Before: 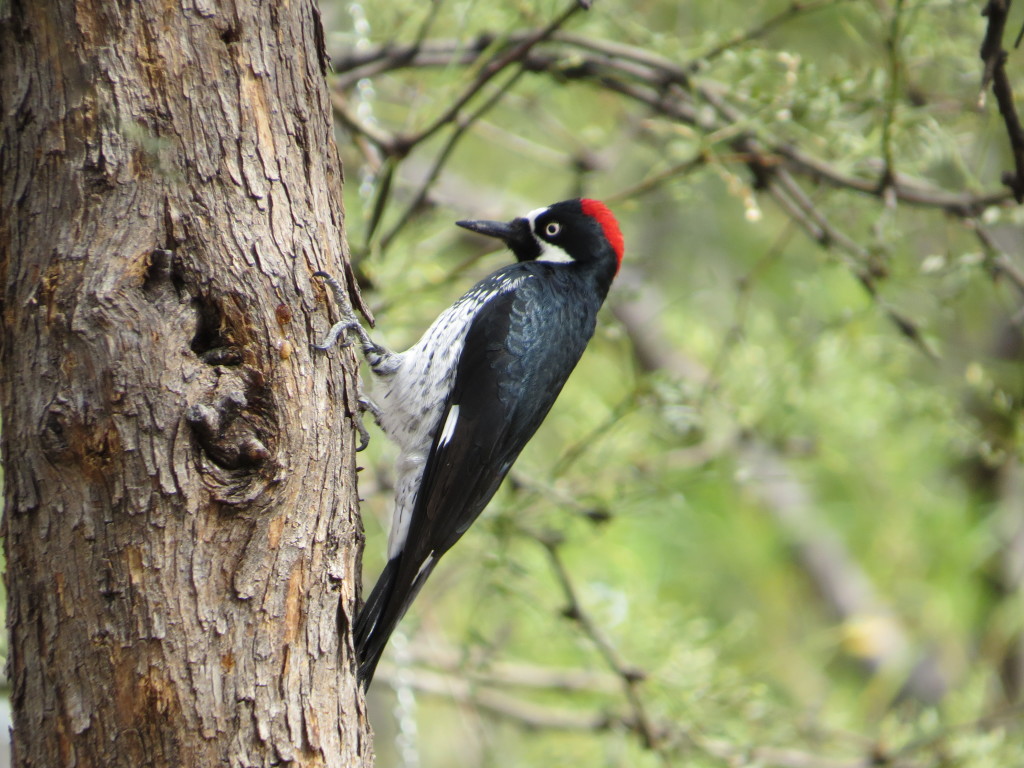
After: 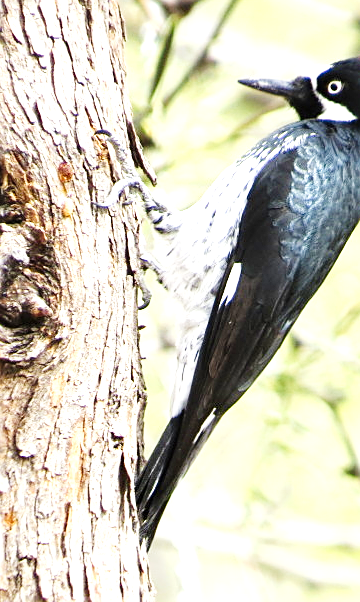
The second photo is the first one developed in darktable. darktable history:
tone curve: curves: ch0 [(0, 0) (0.136, 0.084) (0.346, 0.366) (0.489, 0.559) (0.66, 0.748) (0.849, 0.902) (1, 0.974)]; ch1 [(0, 0) (0.353, 0.344) (0.45, 0.46) (0.498, 0.498) (0.521, 0.512) (0.563, 0.559) (0.592, 0.605) (0.641, 0.673) (1, 1)]; ch2 [(0, 0) (0.333, 0.346) (0.375, 0.375) (0.424, 0.43) (0.476, 0.492) (0.502, 0.502) (0.524, 0.531) (0.579, 0.61) (0.612, 0.644) (0.641, 0.722) (1, 1)], preserve colors none
local contrast: highlights 105%, shadows 102%, detail 120%, midtone range 0.2
sharpen: on, module defaults
crop and rotate: left 21.321%, top 18.521%, right 43.494%, bottom 2.981%
exposure: black level correction 0, exposure 1.516 EV, compensate exposure bias true, compensate highlight preservation false
